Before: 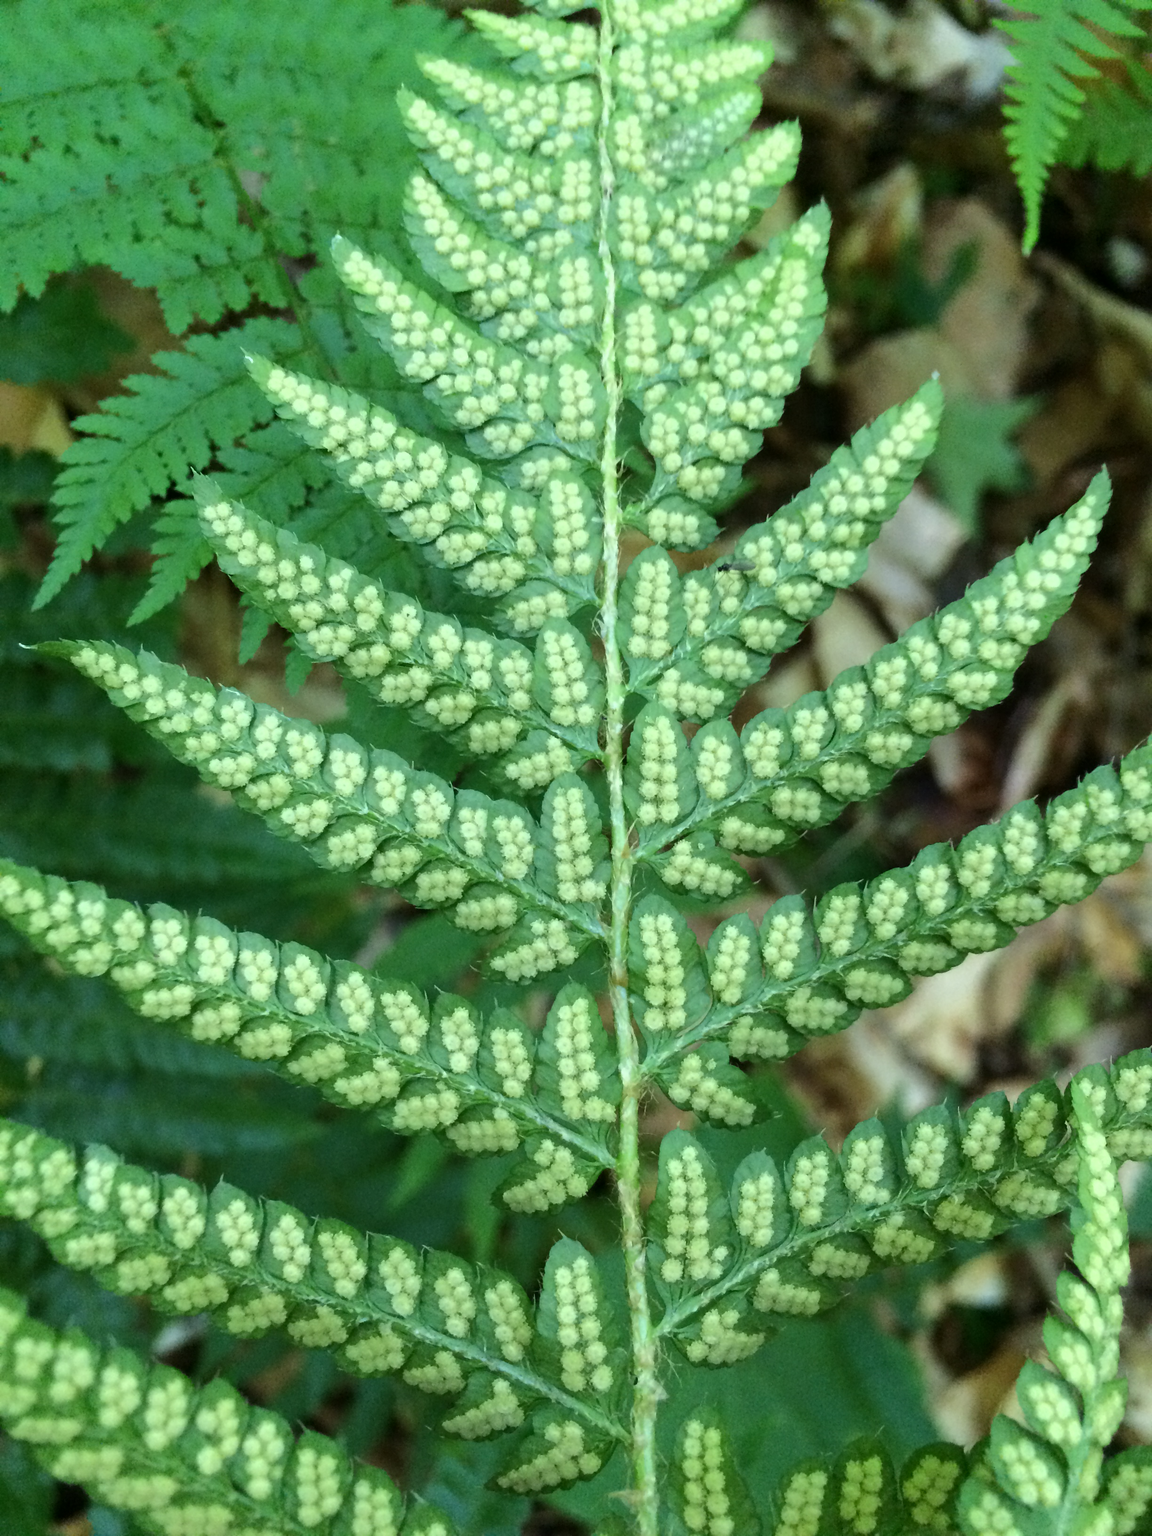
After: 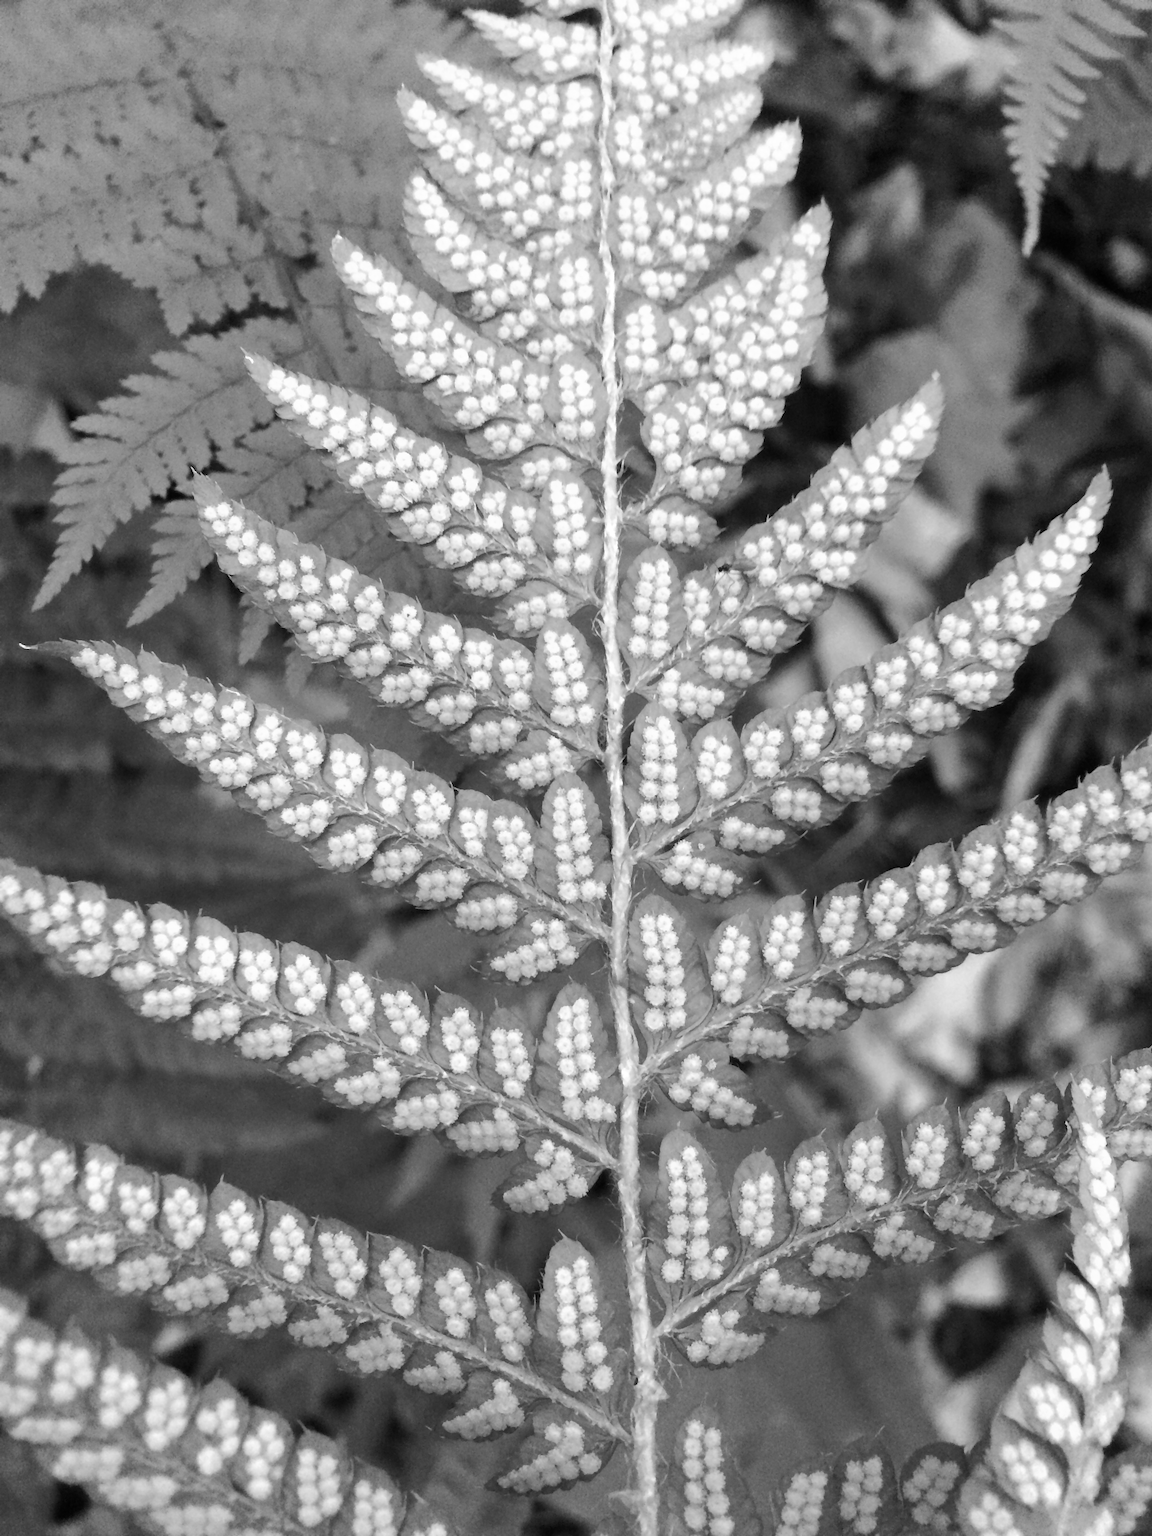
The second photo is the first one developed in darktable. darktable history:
exposure: exposure 0.2 EV, compensate highlight preservation false
monochrome: a 32, b 64, size 2.3
